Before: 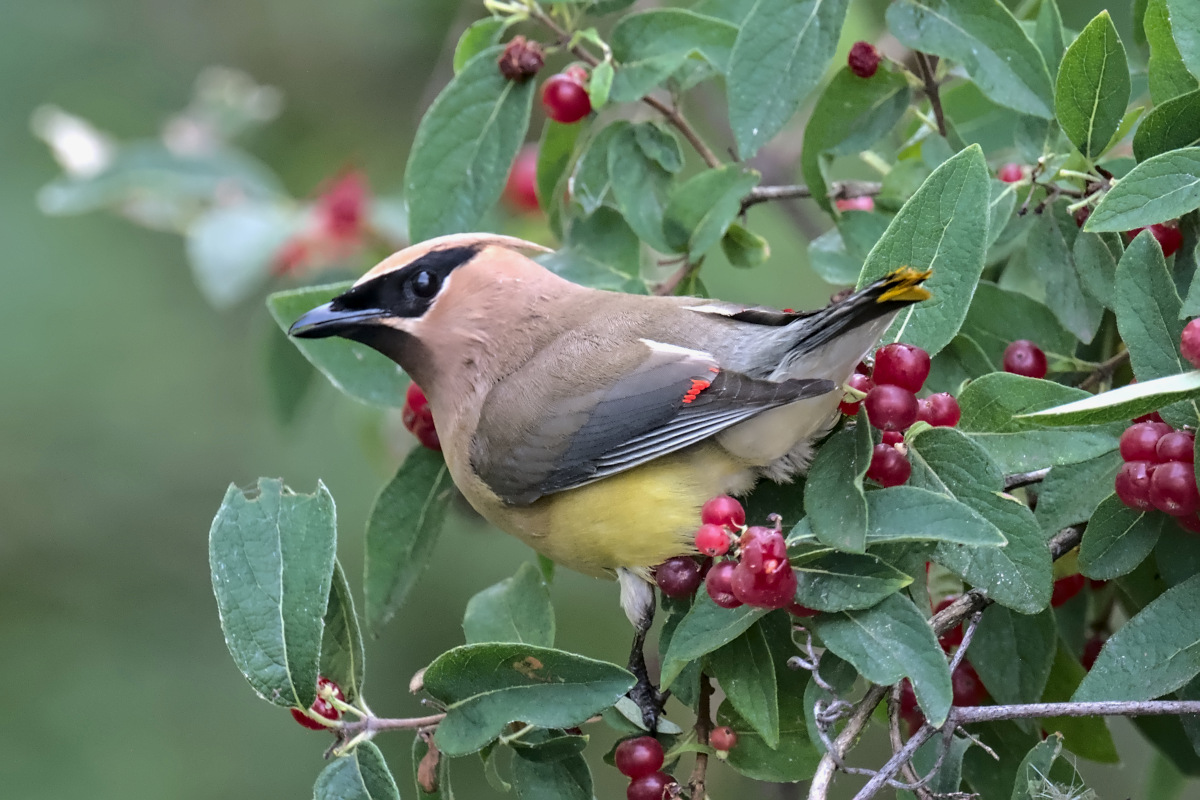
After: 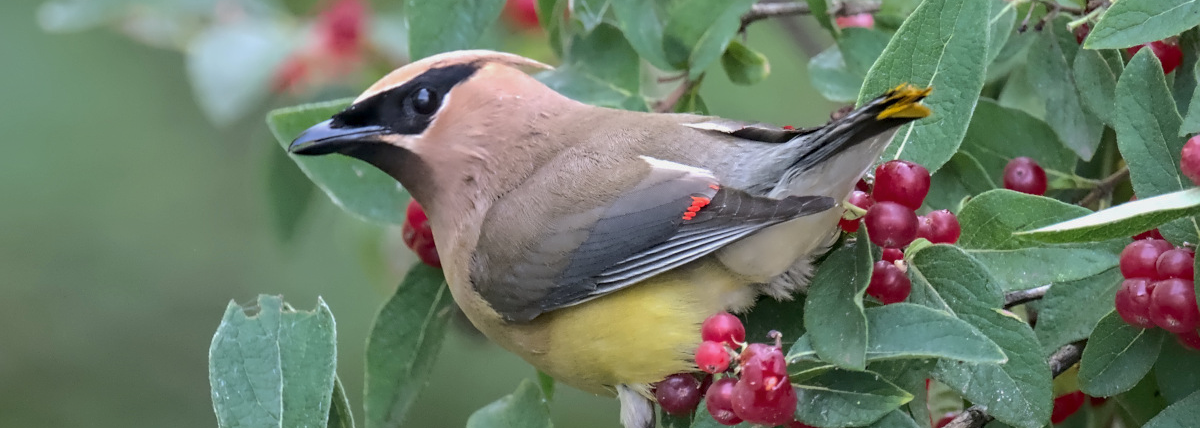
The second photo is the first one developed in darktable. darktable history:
shadows and highlights: on, module defaults
crop and rotate: top 23.043%, bottom 23.437%
